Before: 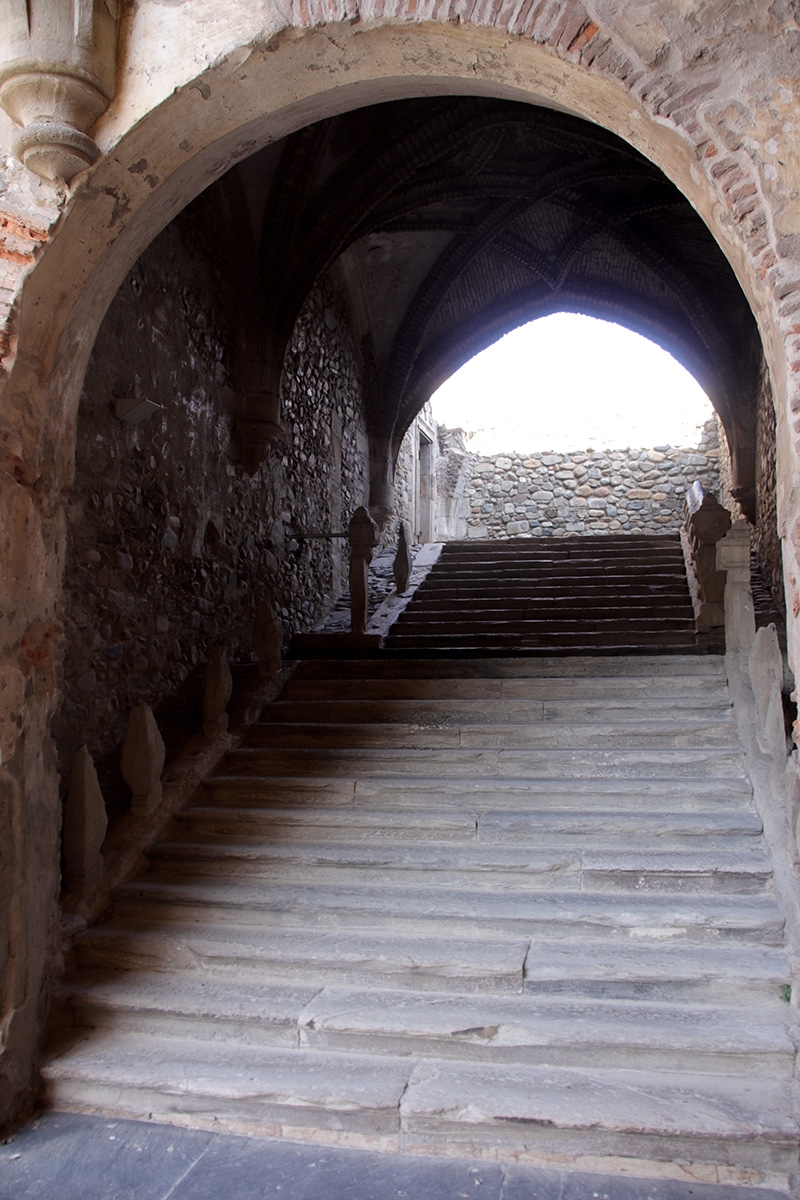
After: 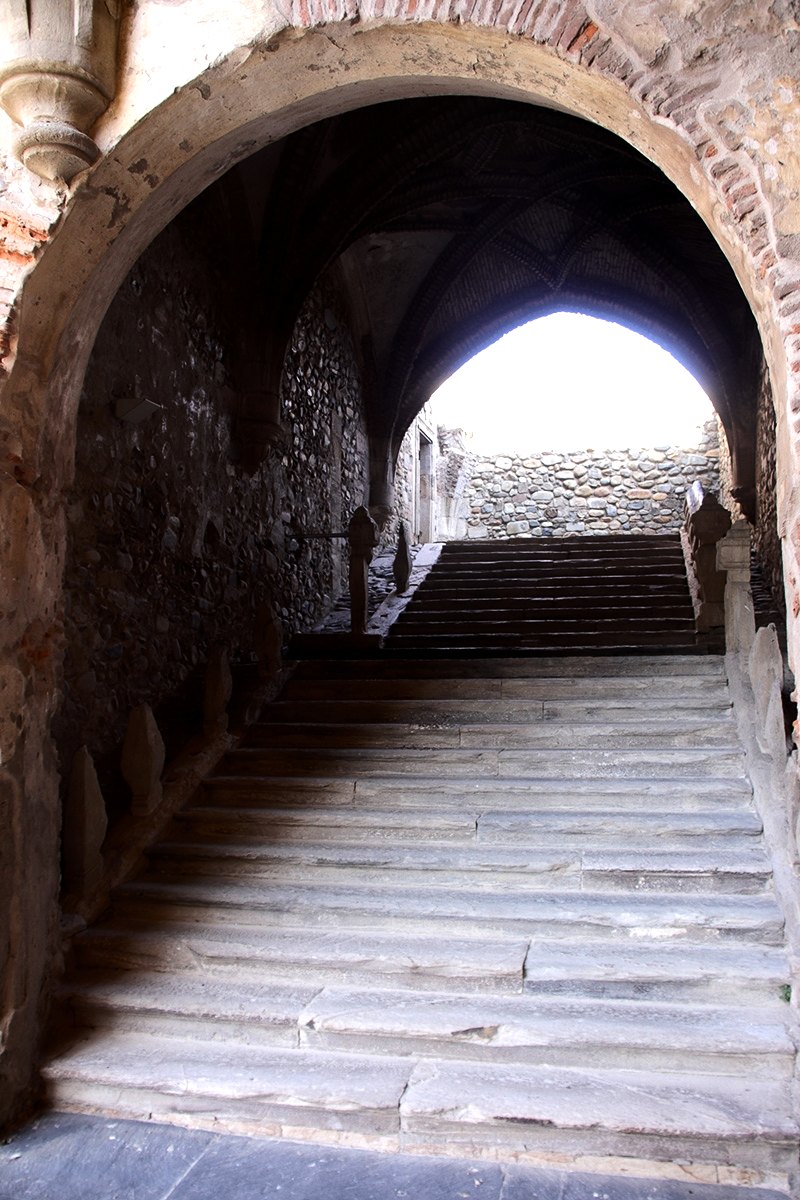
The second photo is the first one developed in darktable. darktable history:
tone equalizer: -8 EV -0.75 EV, -7 EV -0.7 EV, -6 EV -0.6 EV, -5 EV -0.4 EV, -3 EV 0.4 EV, -2 EV 0.6 EV, -1 EV 0.7 EV, +0 EV 0.75 EV, edges refinement/feathering 500, mask exposure compensation -1.57 EV, preserve details no
contrast brightness saturation: contrast 0.08, saturation 0.2
